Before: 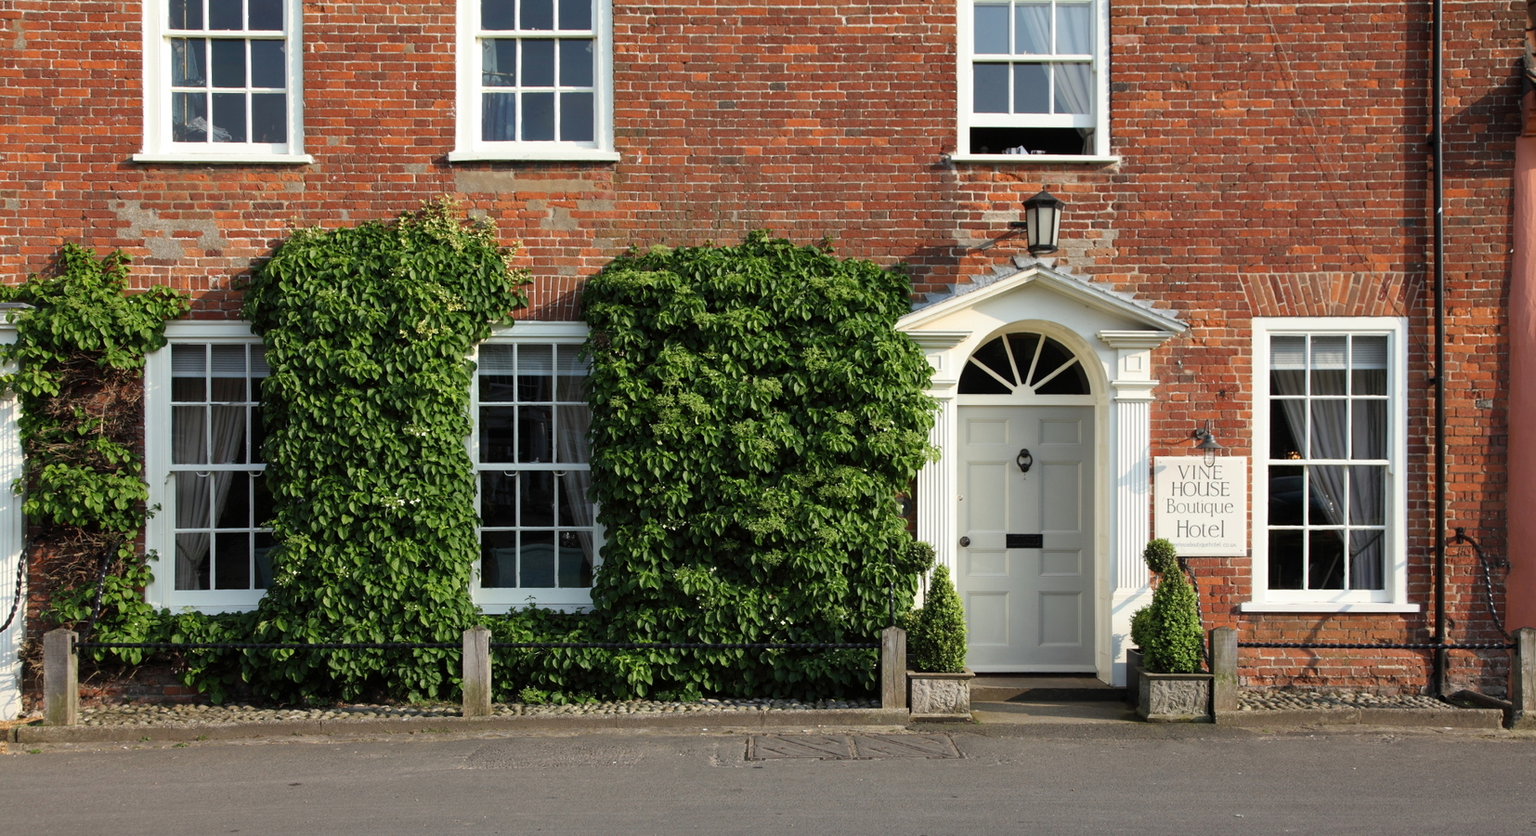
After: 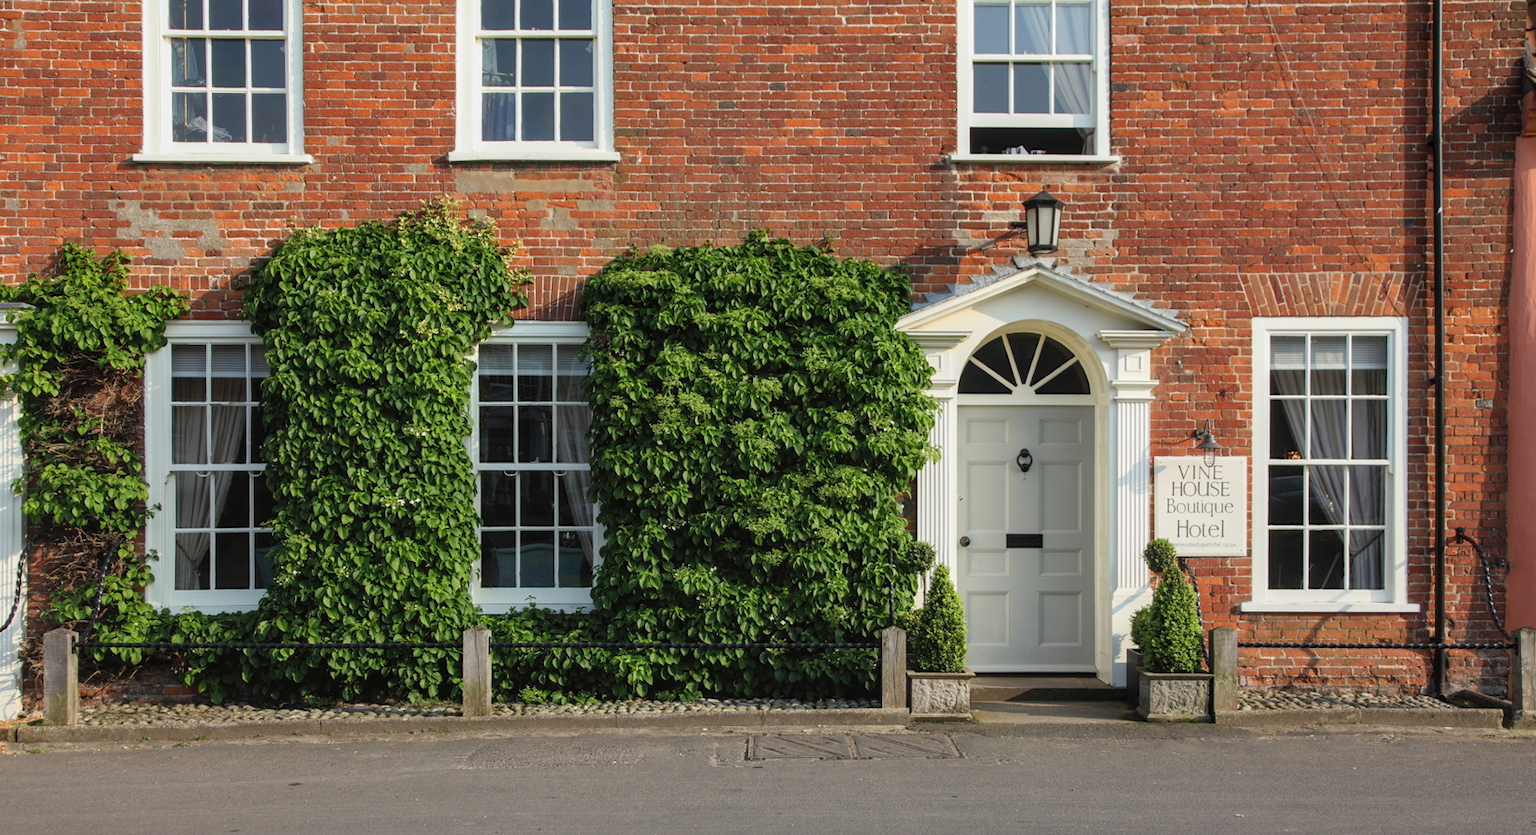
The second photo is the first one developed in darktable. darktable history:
exposure: black level correction 0.002, exposure -0.103 EV, compensate highlight preservation false
local contrast: on, module defaults
contrast brightness saturation: contrast -0.09, brightness 0.046, saturation 0.078
